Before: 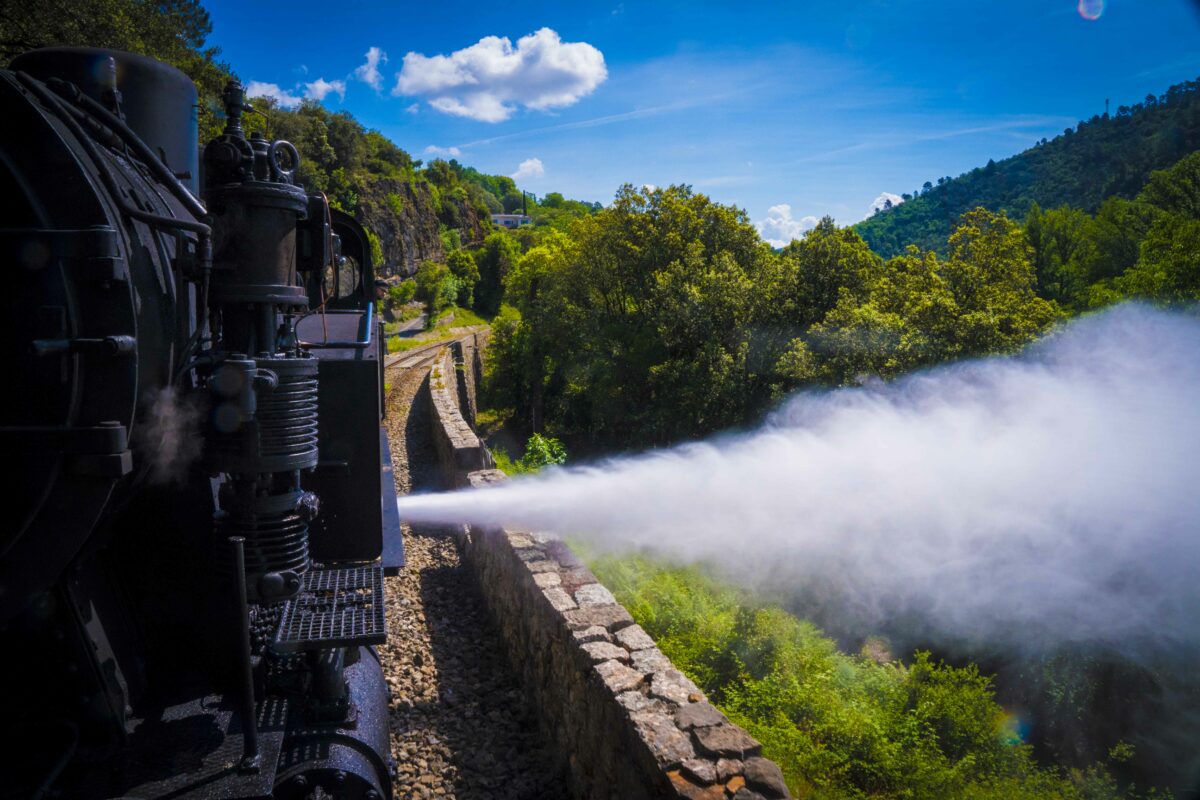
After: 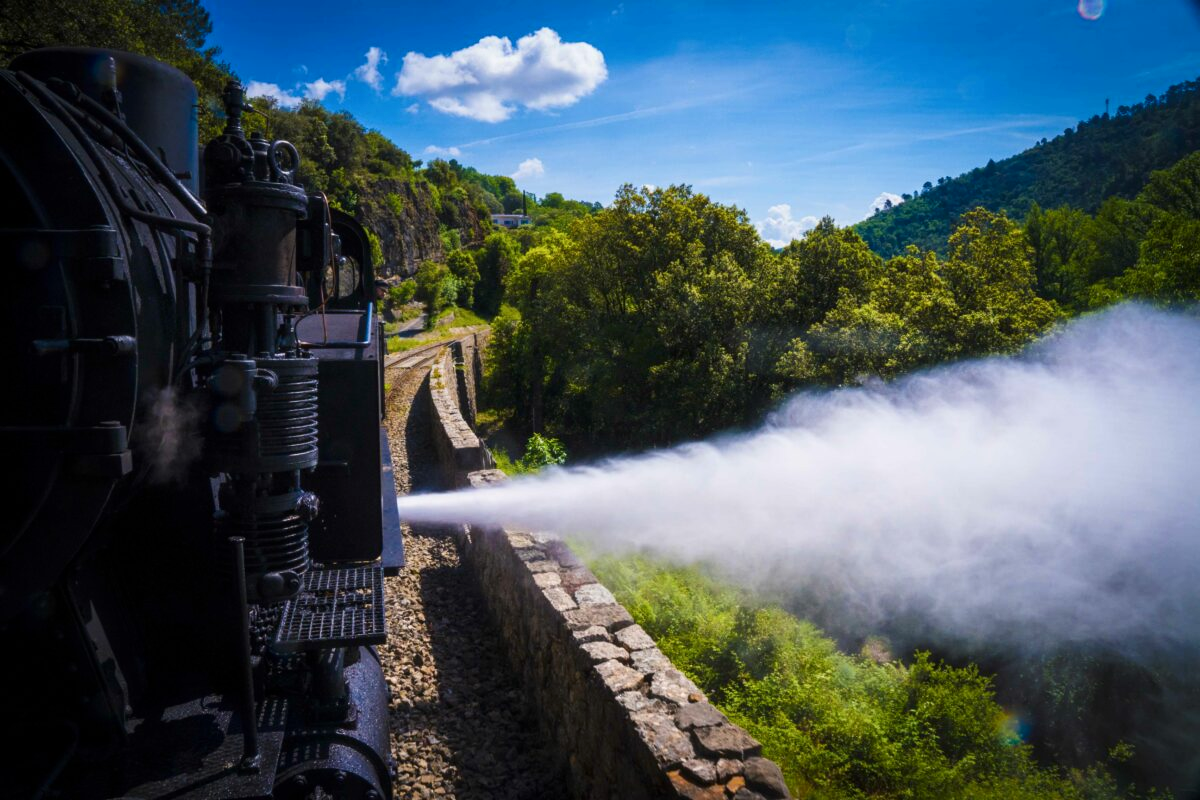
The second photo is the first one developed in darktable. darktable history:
contrast brightness saturation: contrast 0.141
